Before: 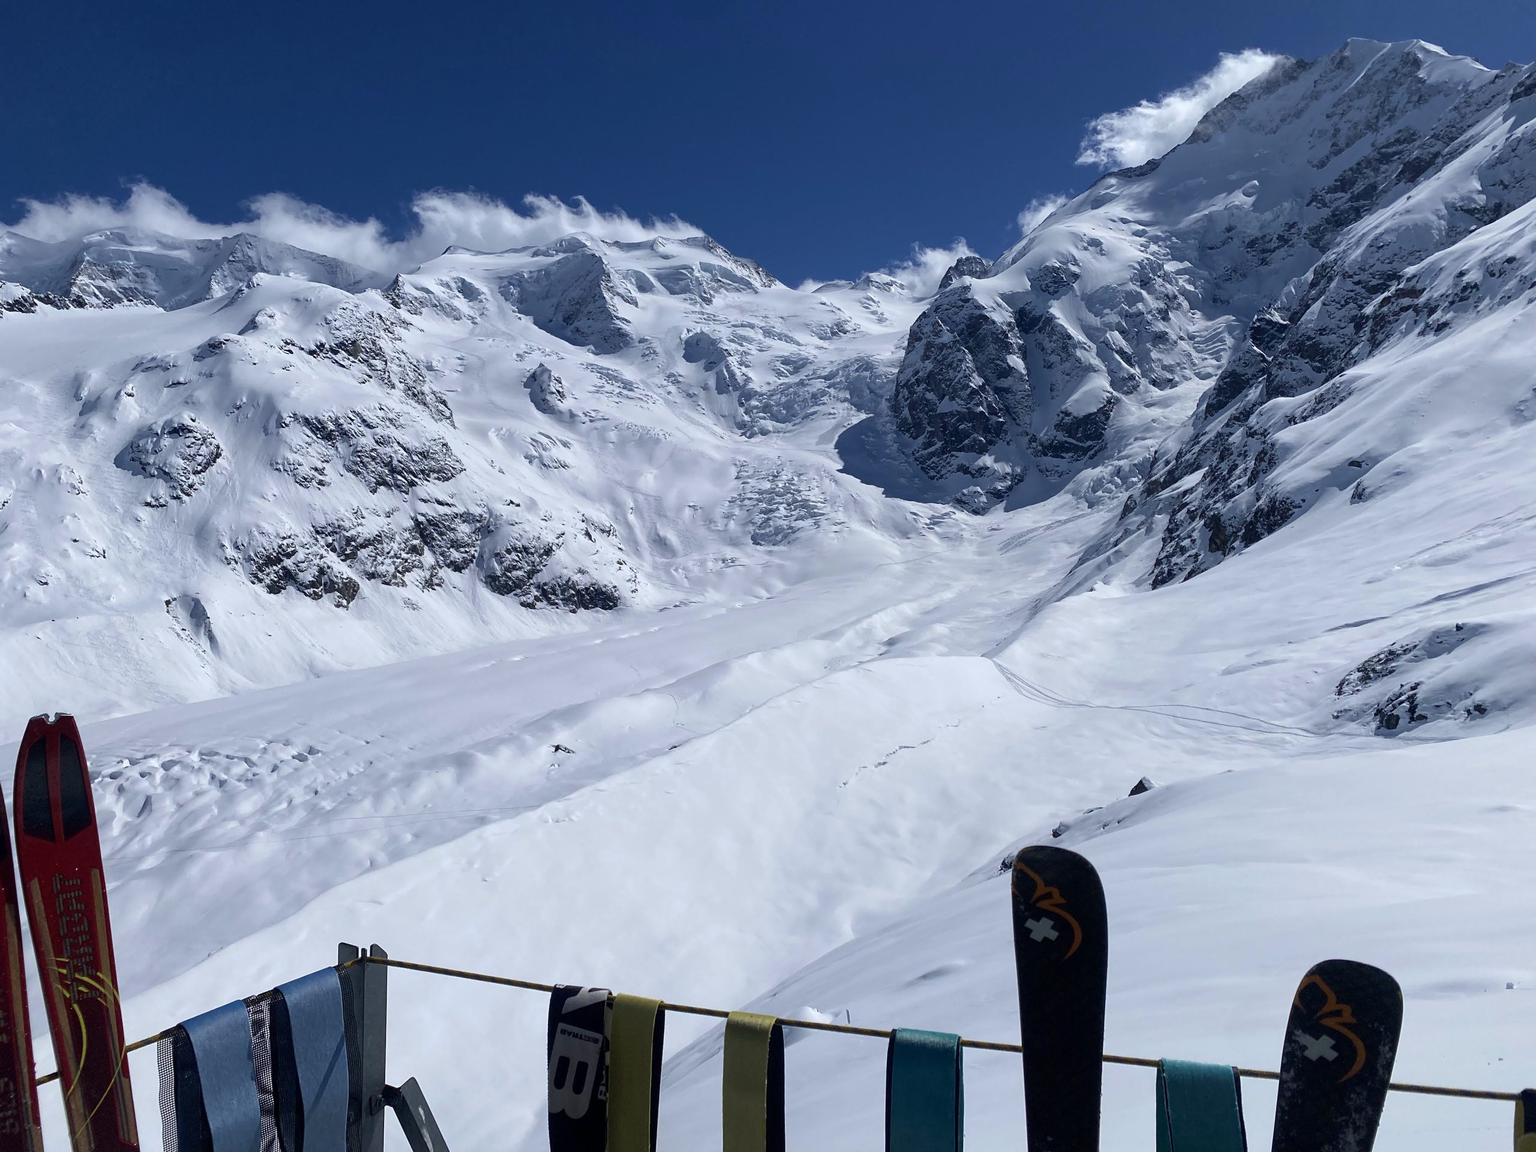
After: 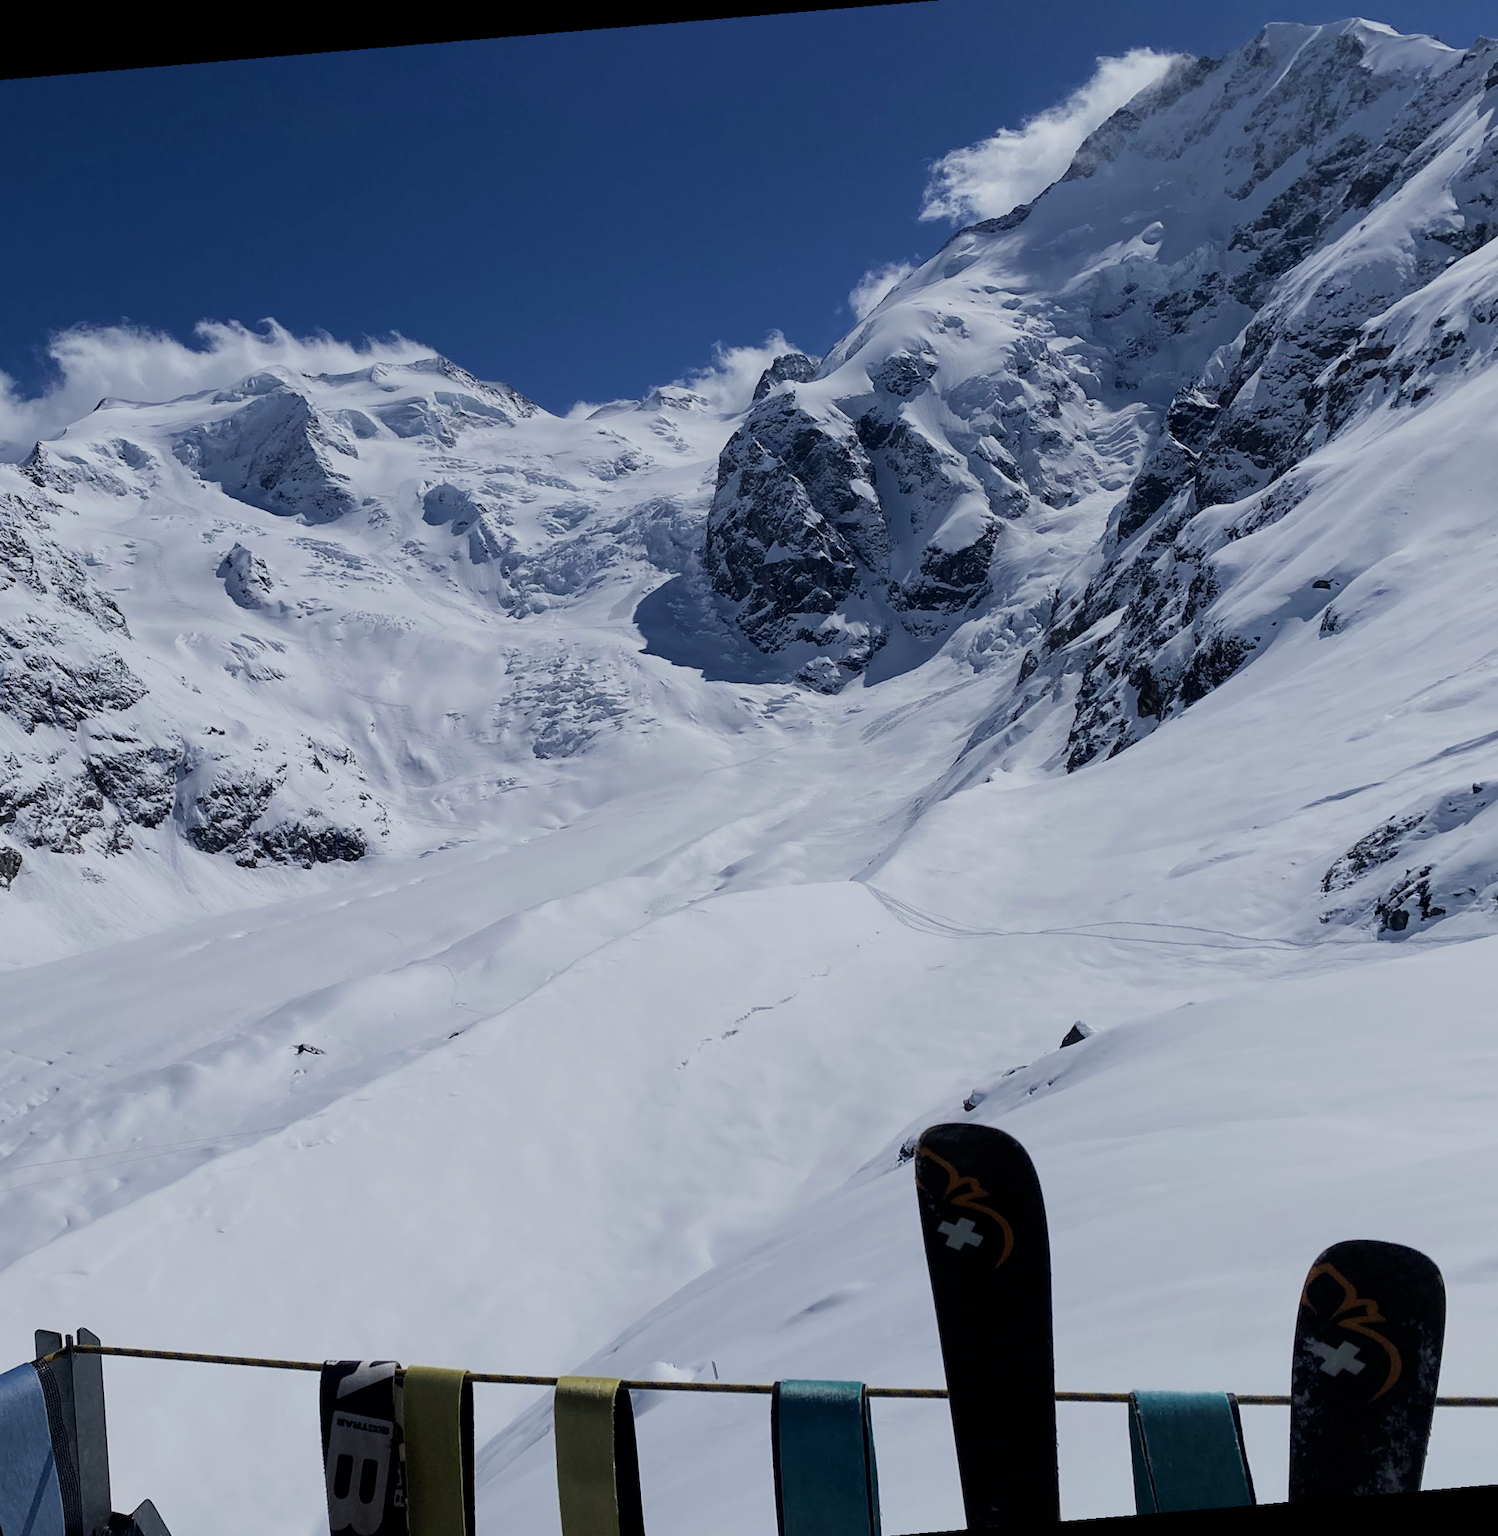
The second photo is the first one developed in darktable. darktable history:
filmic rgb: black relative exposure -7.65 EV, white relative exposure 4.56 EV, hardness 3.61
rotate and perspective: rotation -4.86°, automatic cropping off
crop and rotate: left 24.034%, top 2.838%, right 6.406%, bottom 6.299%
